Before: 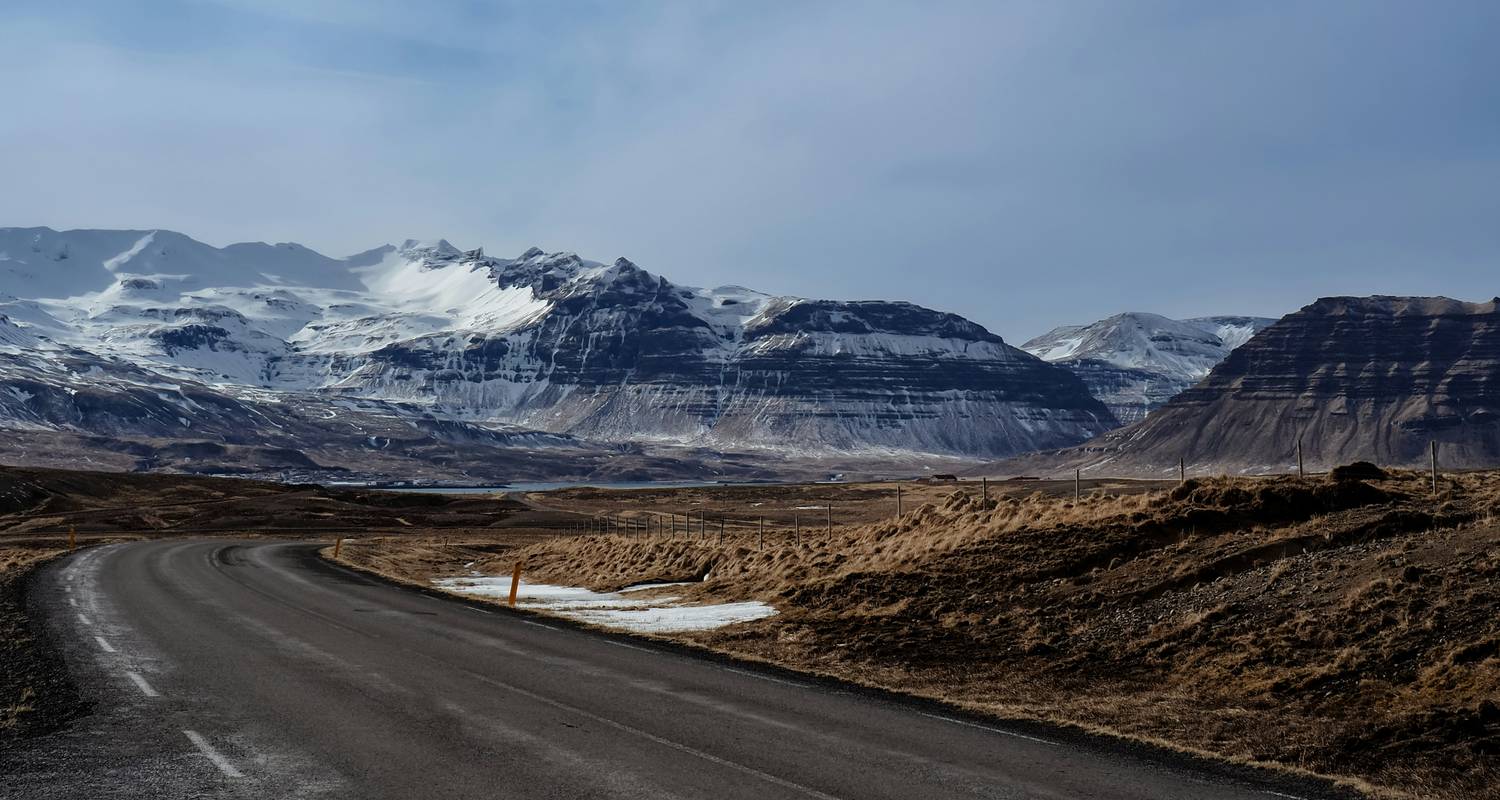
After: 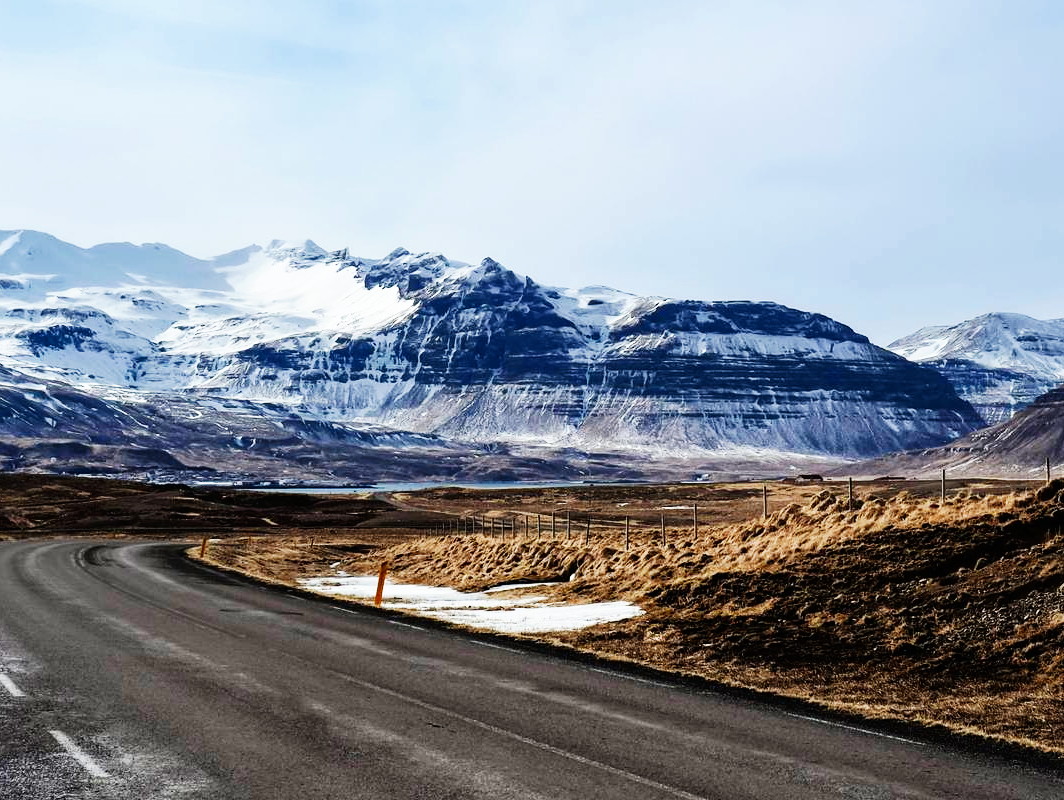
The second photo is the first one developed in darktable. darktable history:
crop and rotate: left 8.976%, right 20.083%
base curve: curves: ch0 [(0, 0) (0.007, 0.004) (0.027, 0.03) (0.046, 0.07) (0.207, 0.54) (0.442, 0.872) (0.673, 0.972) (1, 1)], preserve colors none
